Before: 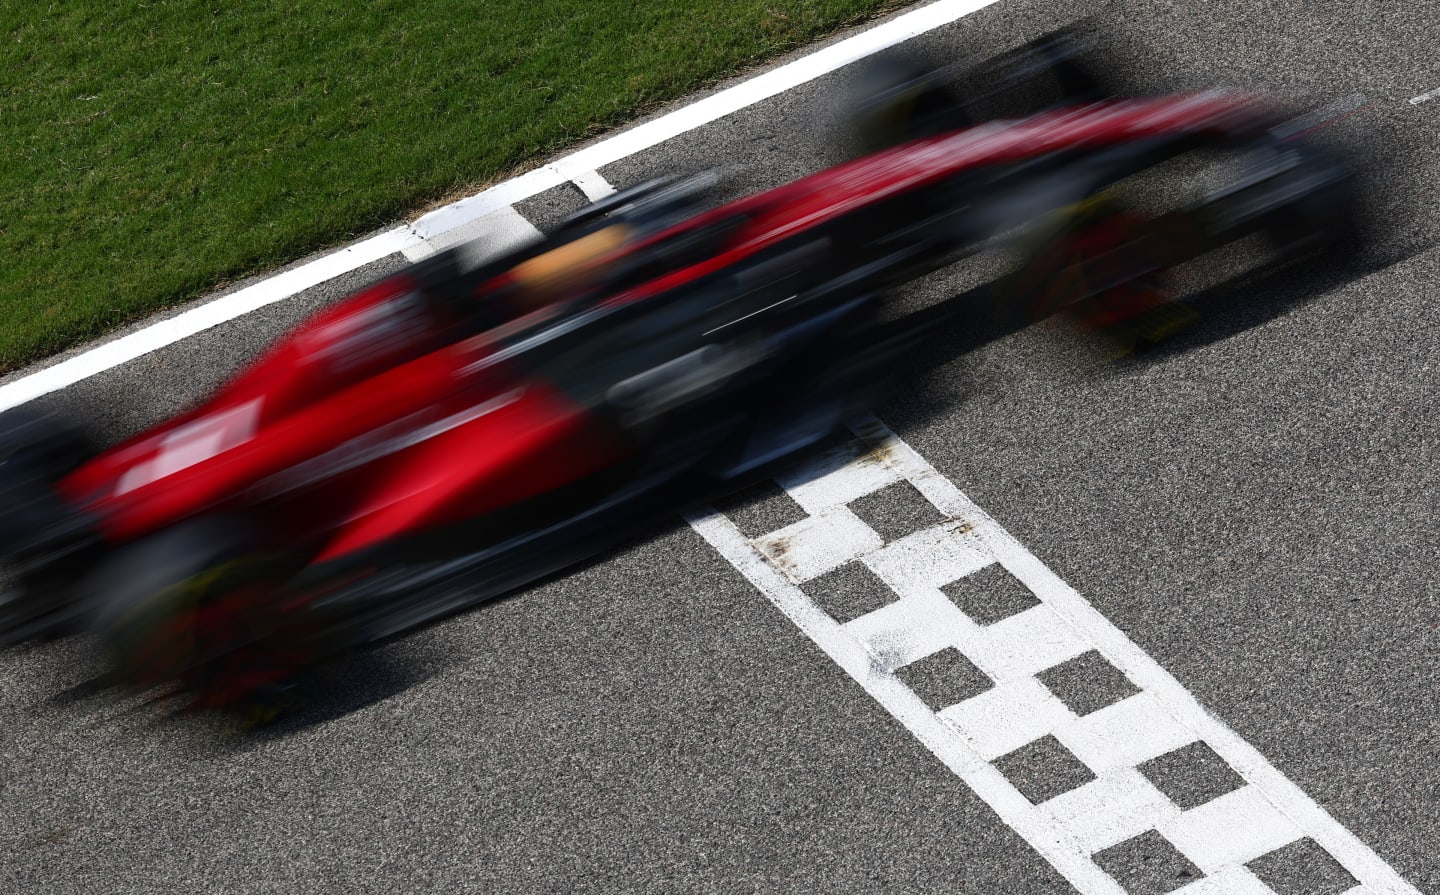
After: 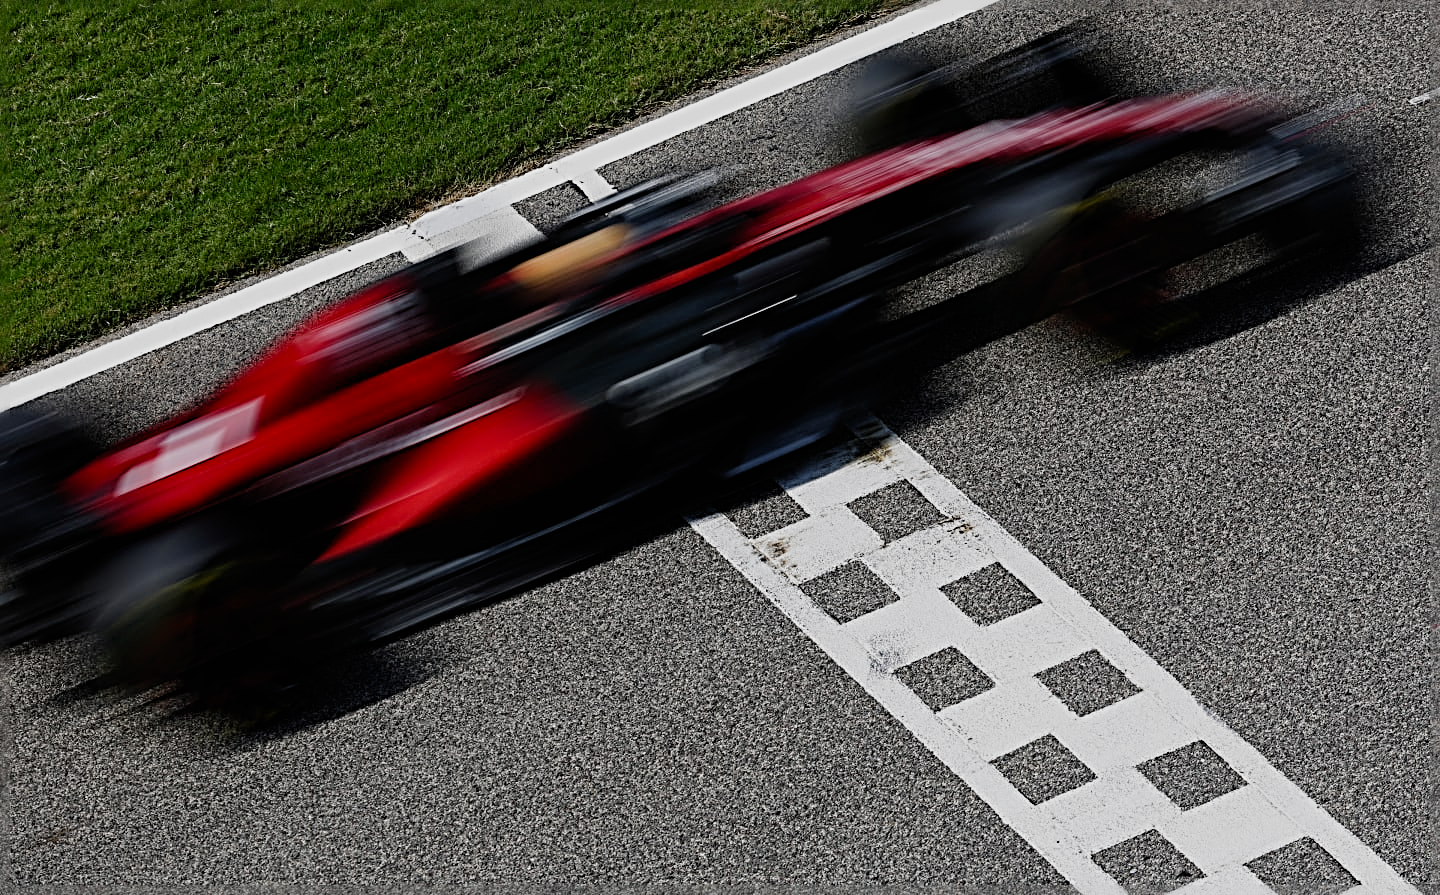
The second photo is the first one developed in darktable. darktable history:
tone equalizer: smoothing diameter 24.82%, edges refinement/feathering 11.96, preserve details guided filter
sharpen: radius 3.694, amount 0.93
filmic rgb: black relative exposure -8.03 EV, white relative exposure 3.94 EV, threshold 2.97 EV, hardness 4.22, add noise in highlights 0.001, preserve chrominance no, color science v3 (2019), use custom middle-gray values true, contrast in highlights soft, enable highlight reconstruction true
